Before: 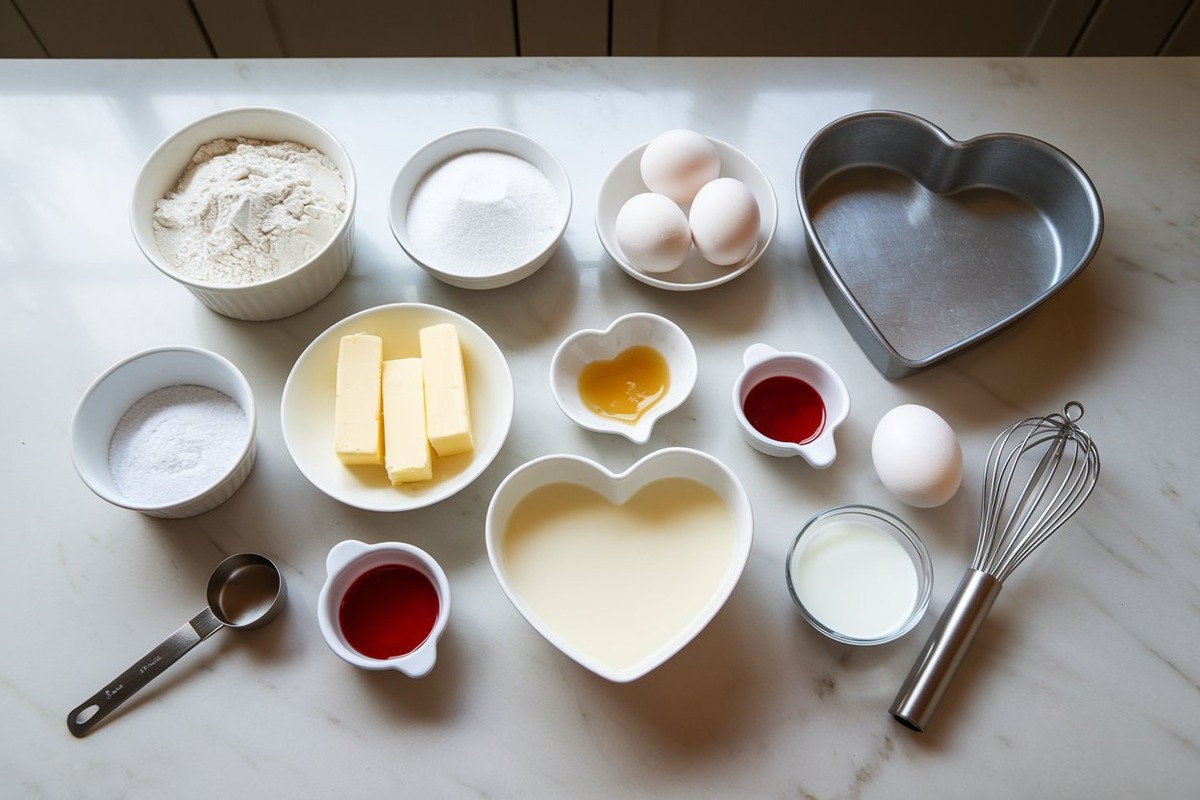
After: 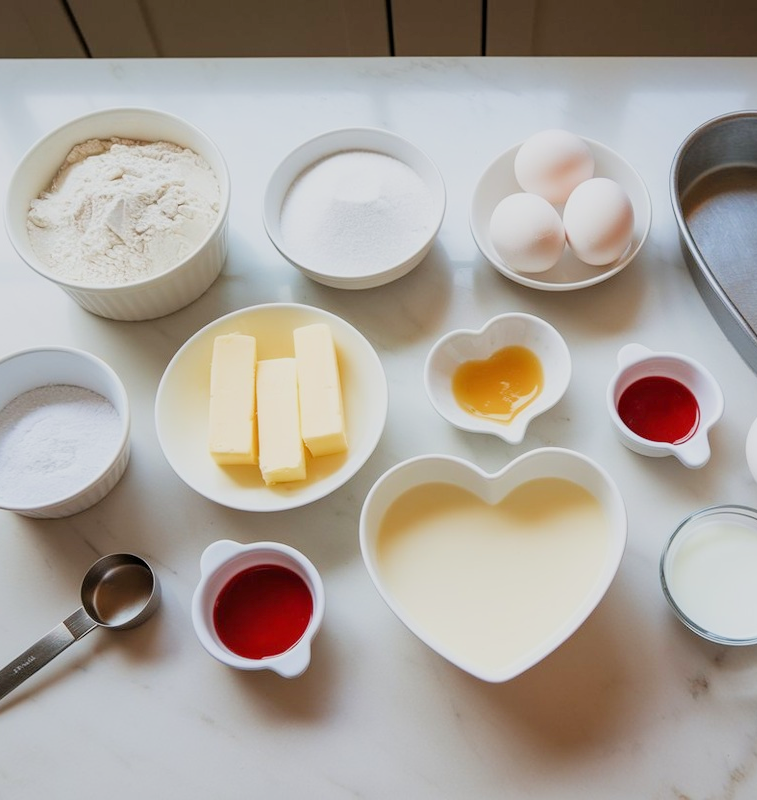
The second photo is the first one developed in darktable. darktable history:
exposure: black level correction 0, exposure 0.702 EV, compensate highlight preservation false
crop: left 10.548%, right 26.299%
filmic rgb: black relative exposure -8.79 EV, white relative exposure 4.98 EV, target black luminance 0%, hardness 3.77, latitude 65.38%, contrast 0.823, shadows ↔ highlights balance 19.13%, add noise in highlights 0.001, color science v3 (2019), use custom middle-gray values true, contrast in highlights soft
